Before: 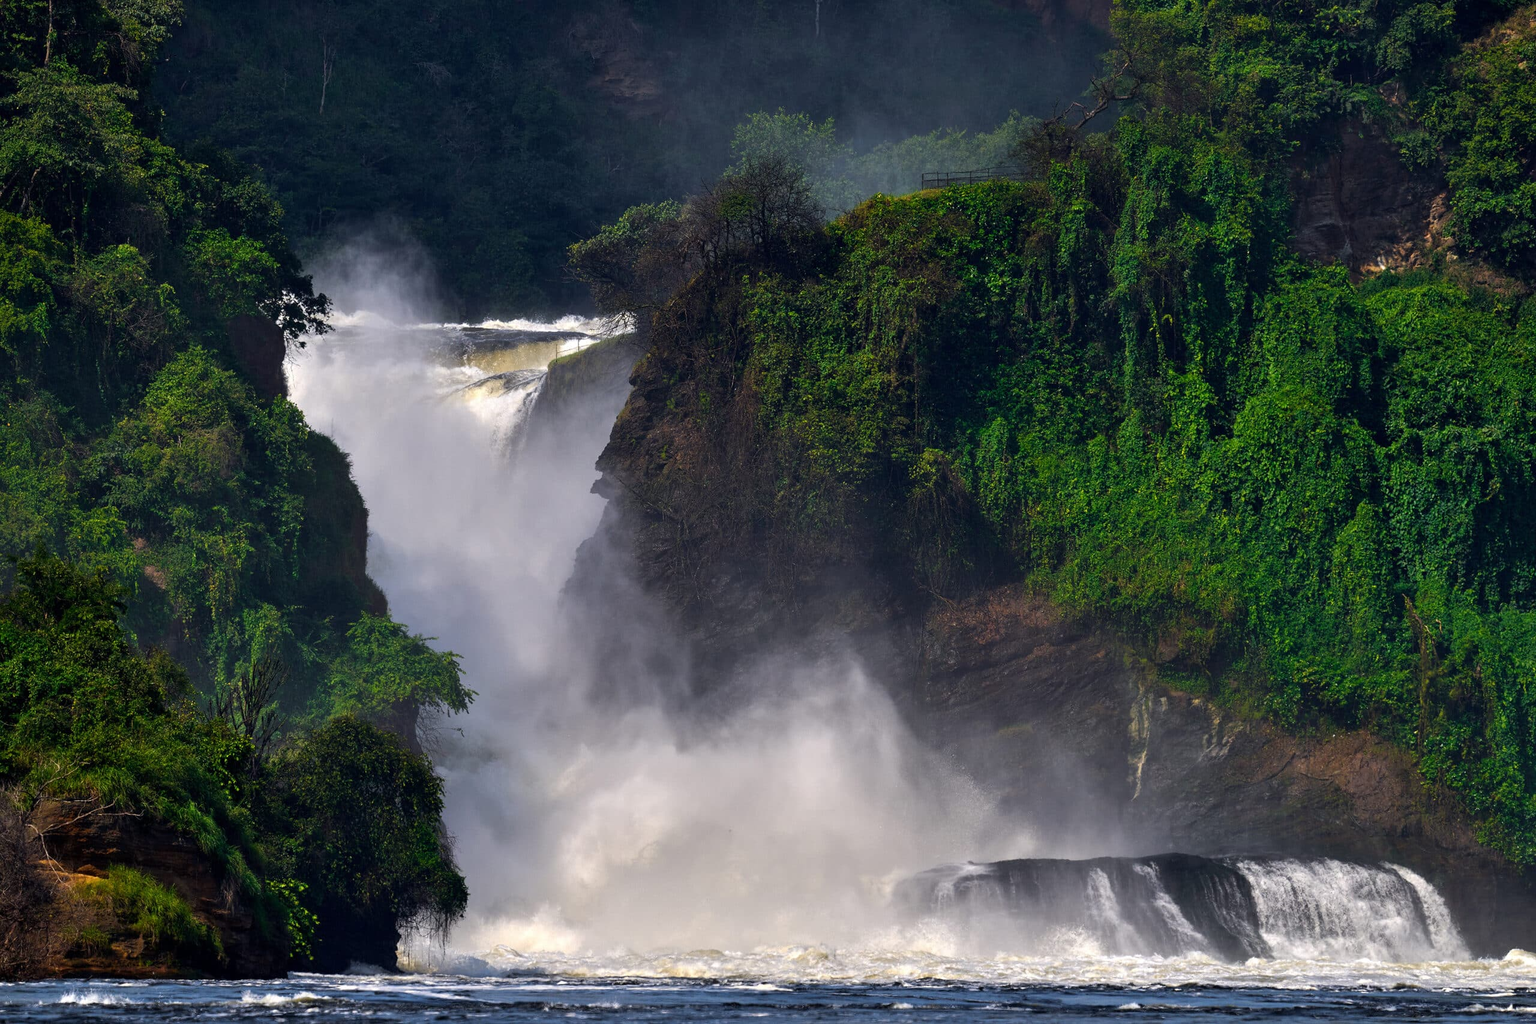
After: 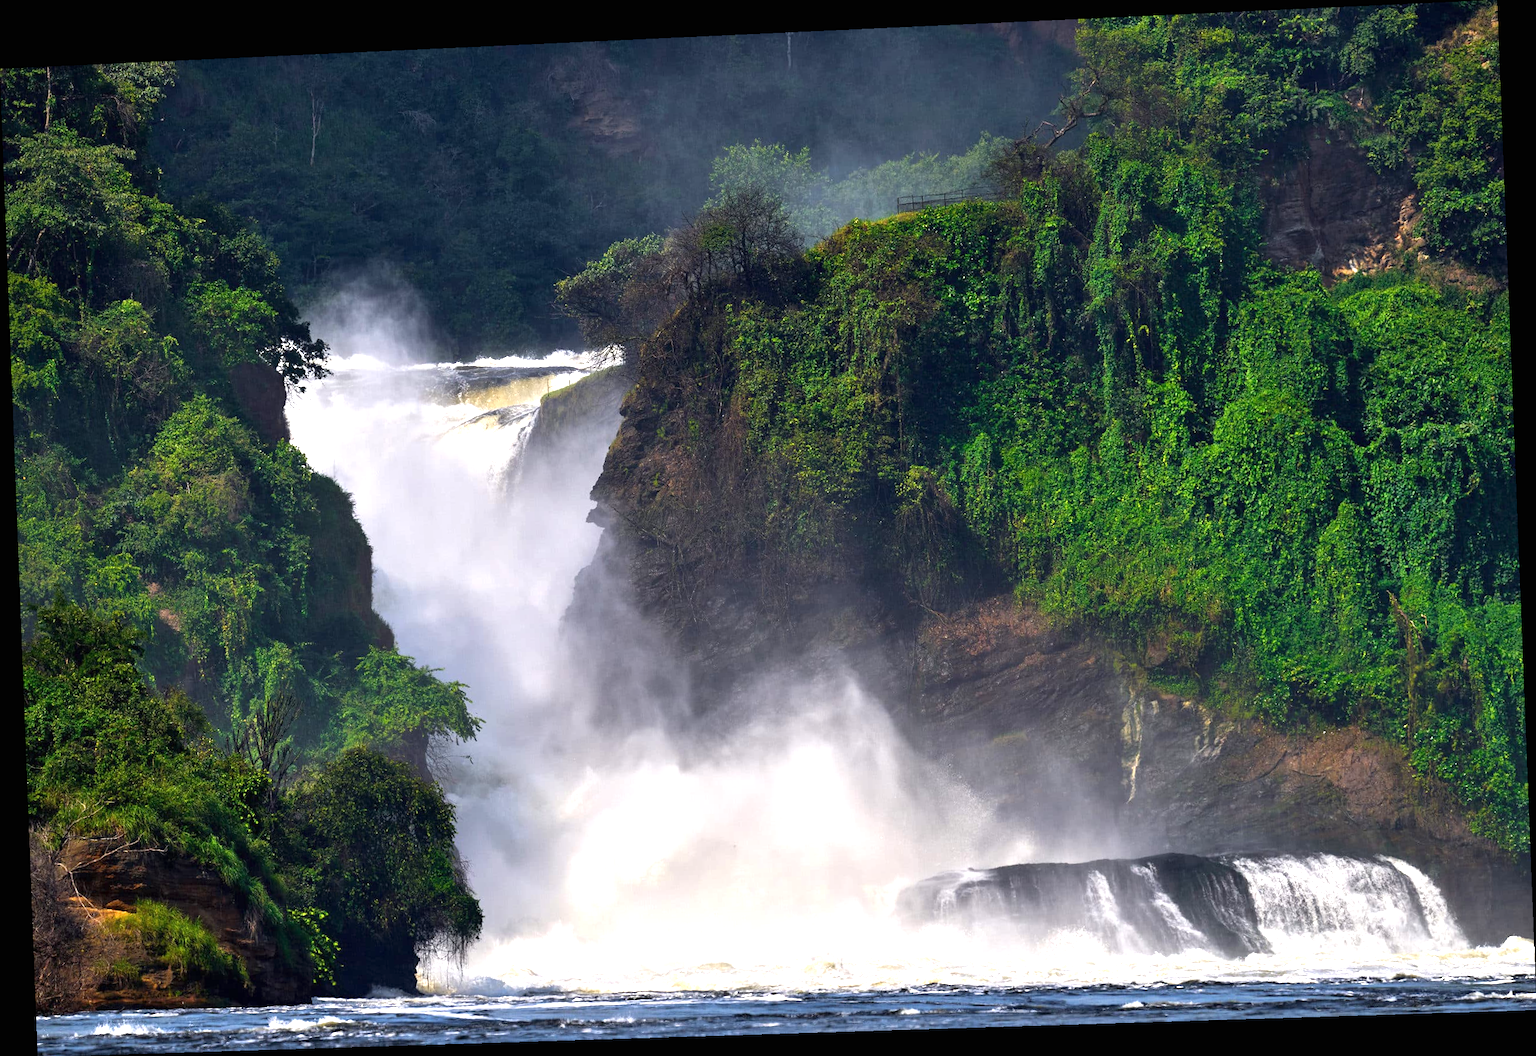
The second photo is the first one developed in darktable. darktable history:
exposure: black level correction 0, exposure 1 EV, compensate highlight preservation false
white balance: emerald 1
rotate and perspective: rotation -2.22°, lens shift (horizontal) -0.022, automatic cropping off
